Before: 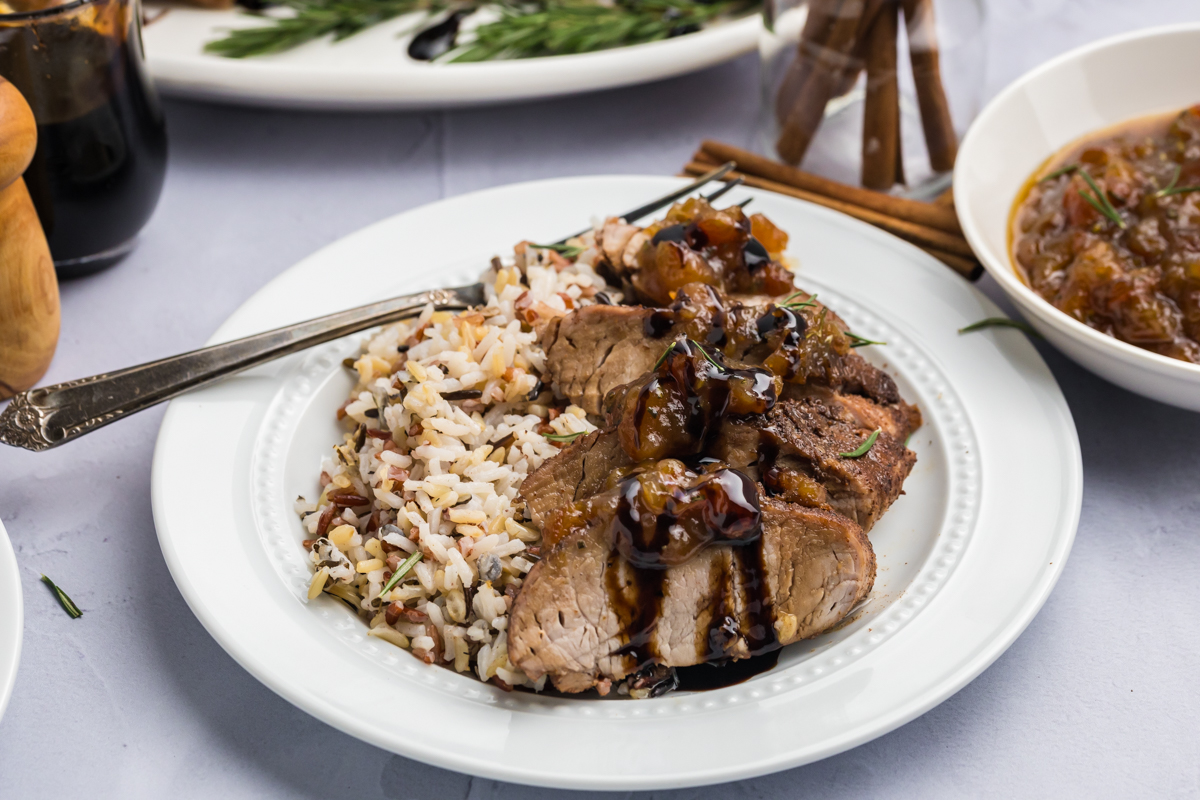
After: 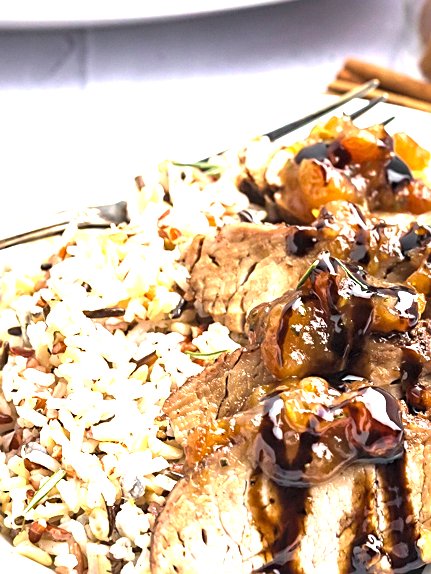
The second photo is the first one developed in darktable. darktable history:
sharpen: on, module defaults
exposure: exposure 2.04 EV, compensate highlight preservation false
crop and rotate: left 29.817%, top 10.298%, right 34.231%, bottom 17.888%
